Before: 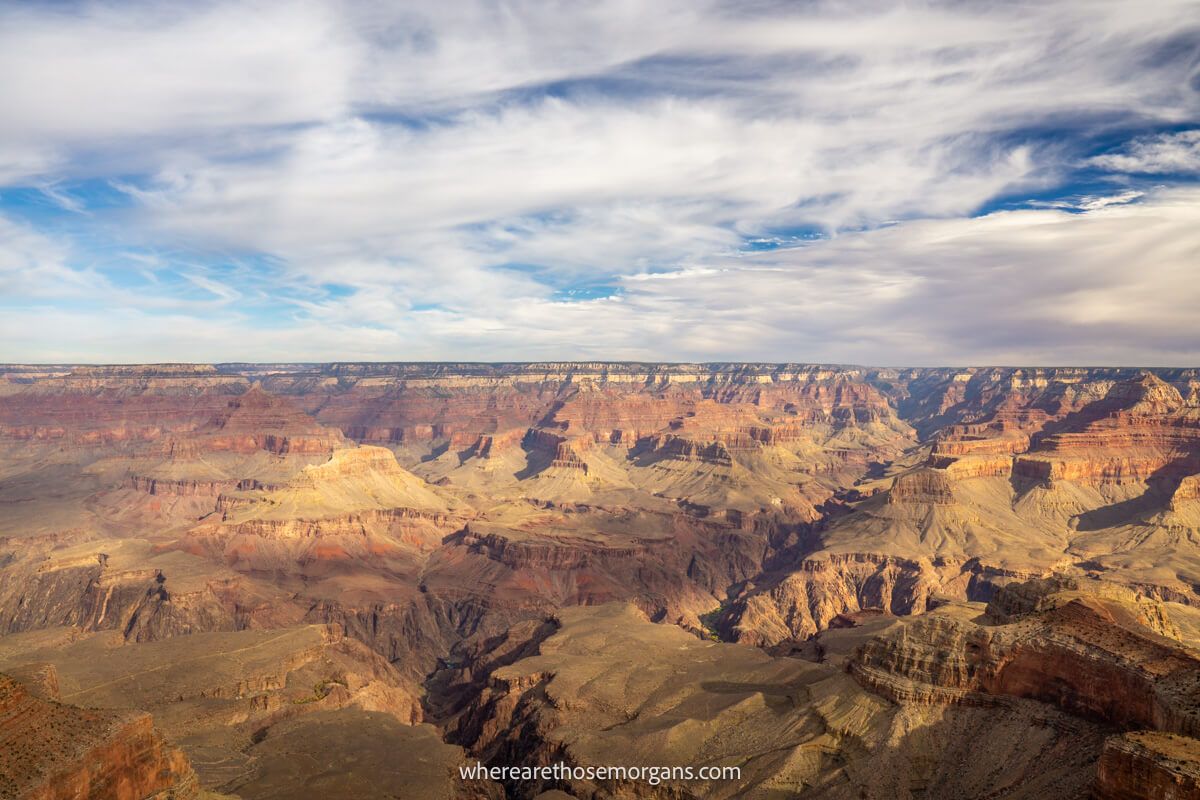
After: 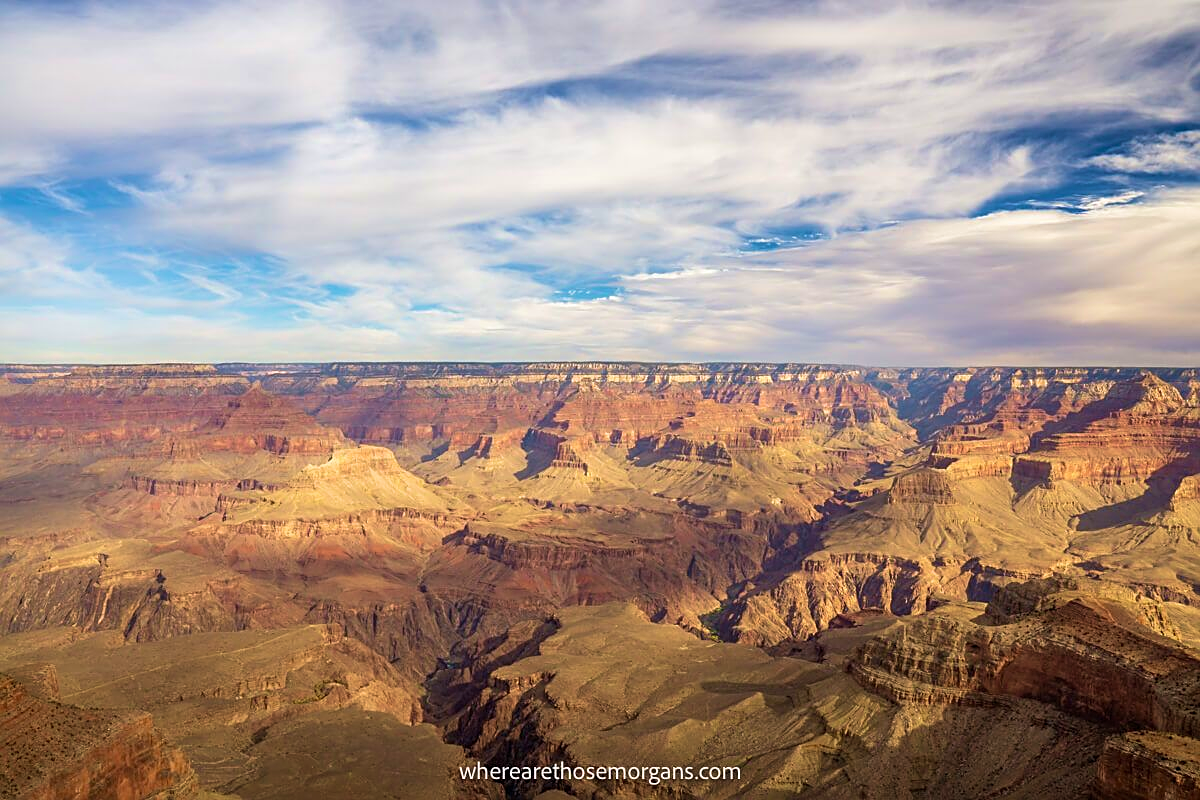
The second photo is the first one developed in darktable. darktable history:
velvia: strength 45%
sharpen: on, module defaults
